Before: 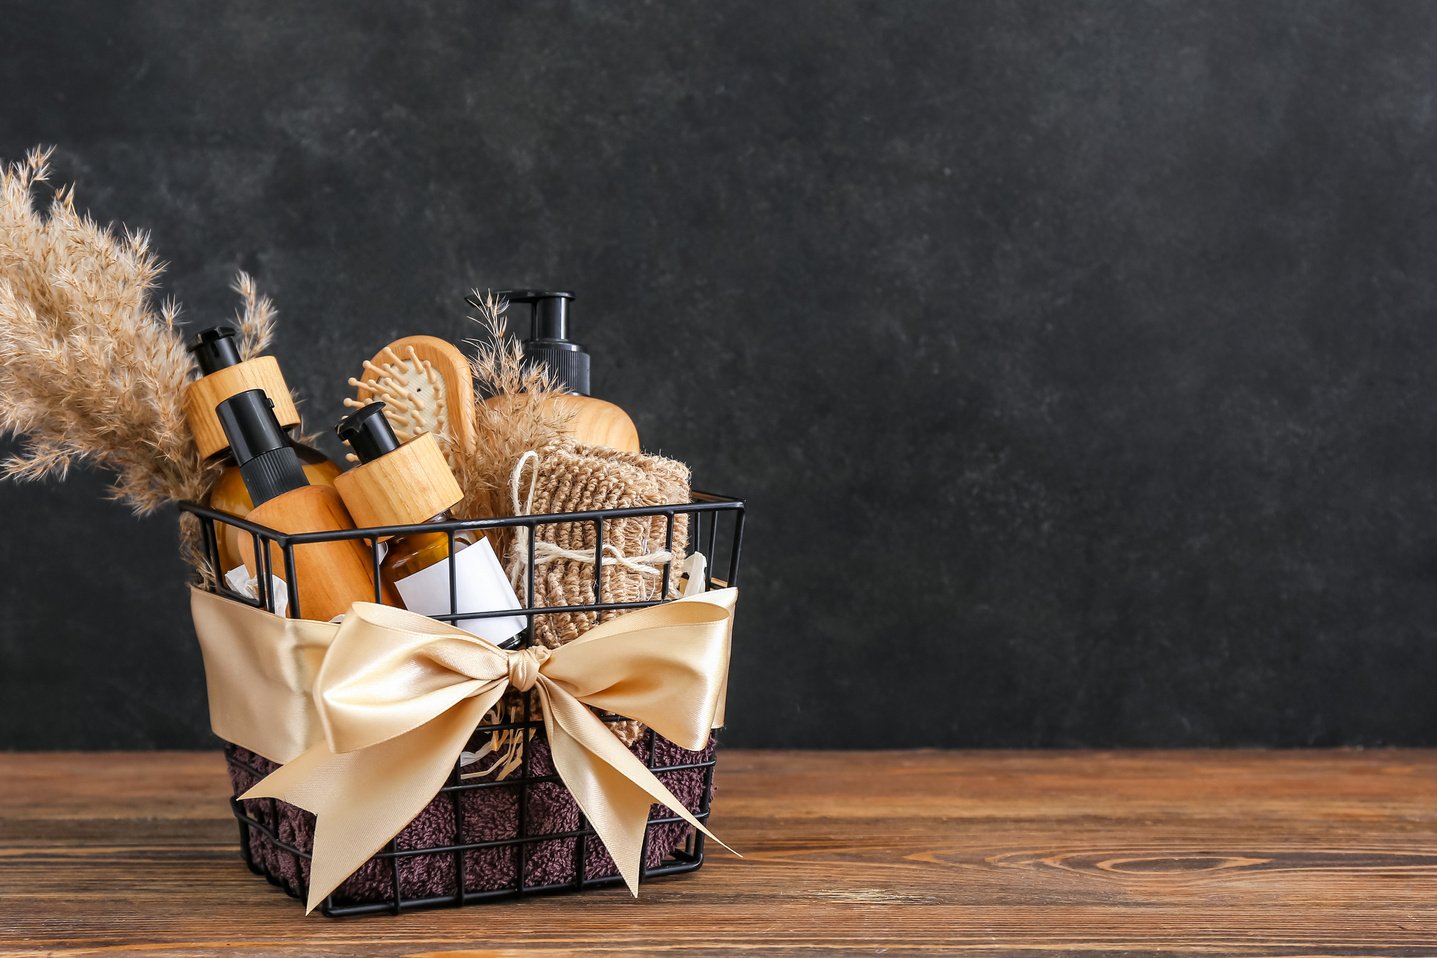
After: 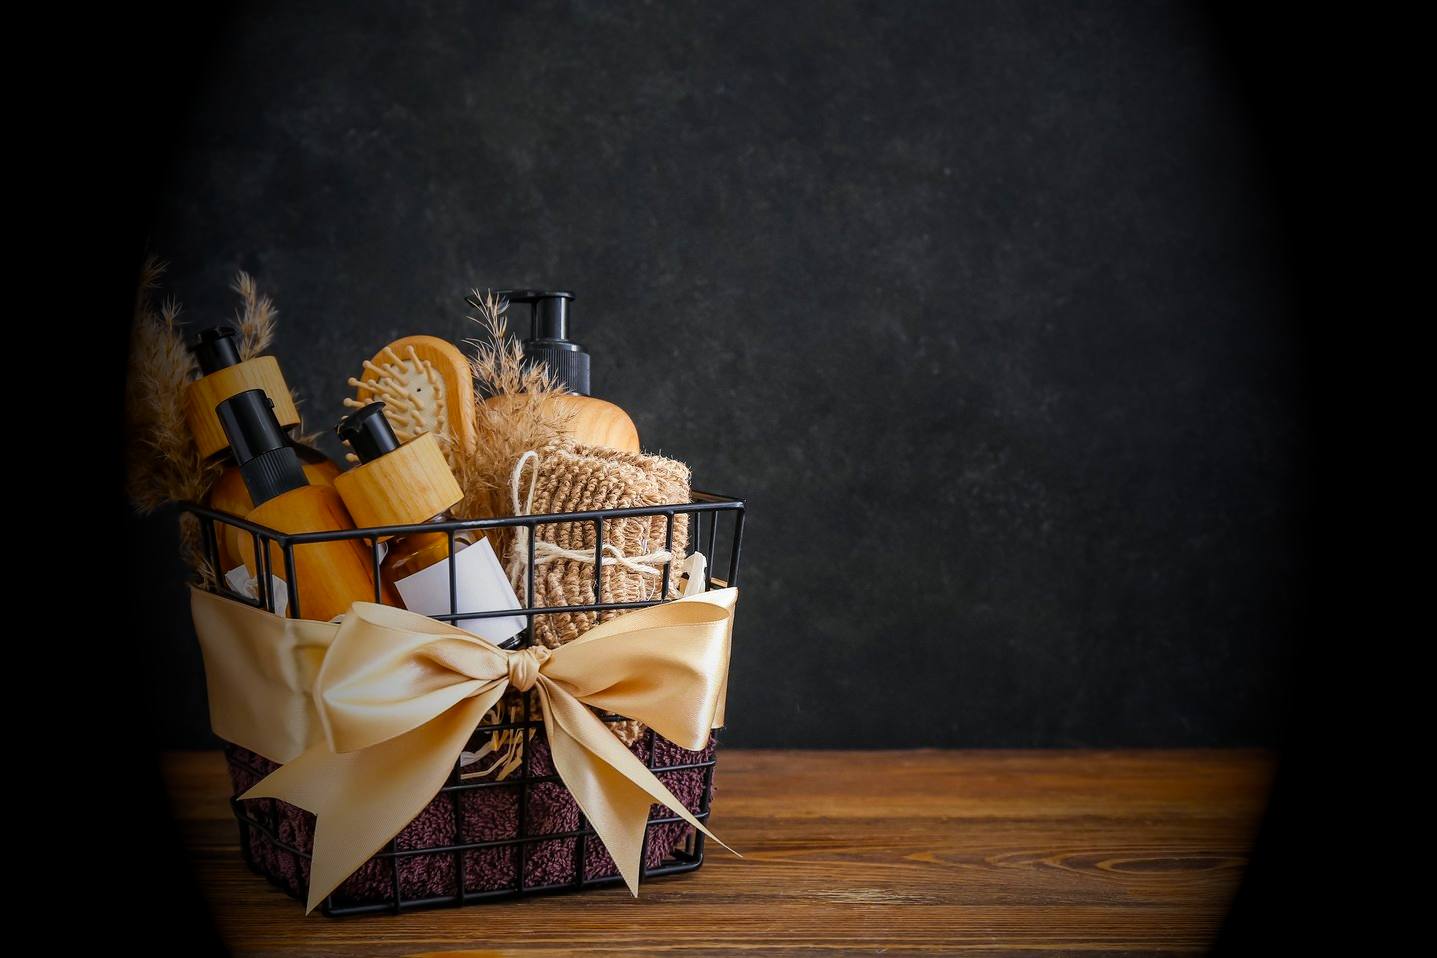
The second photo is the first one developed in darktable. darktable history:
velvia: strength 15%
vignetting: fall-off start 15.9%, fall-off radius 100%, brightness -1, saturation 0.5, width/height ratio 0.719
